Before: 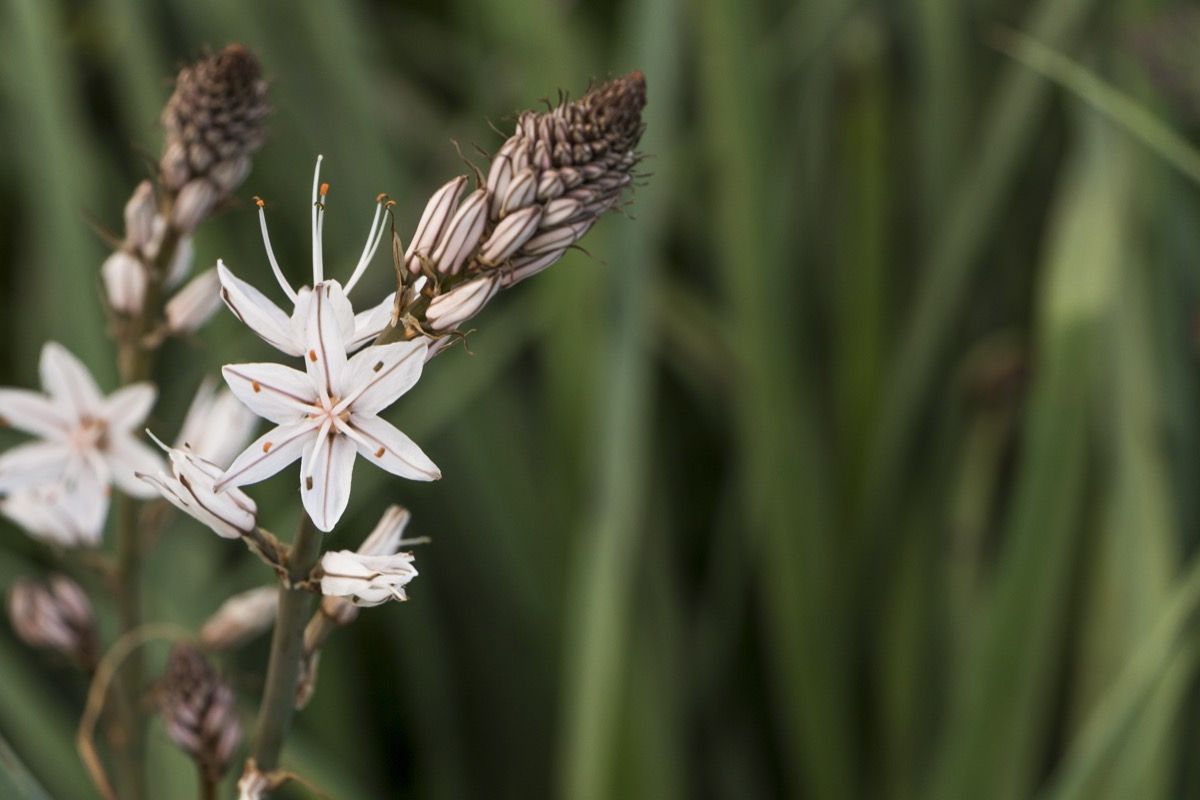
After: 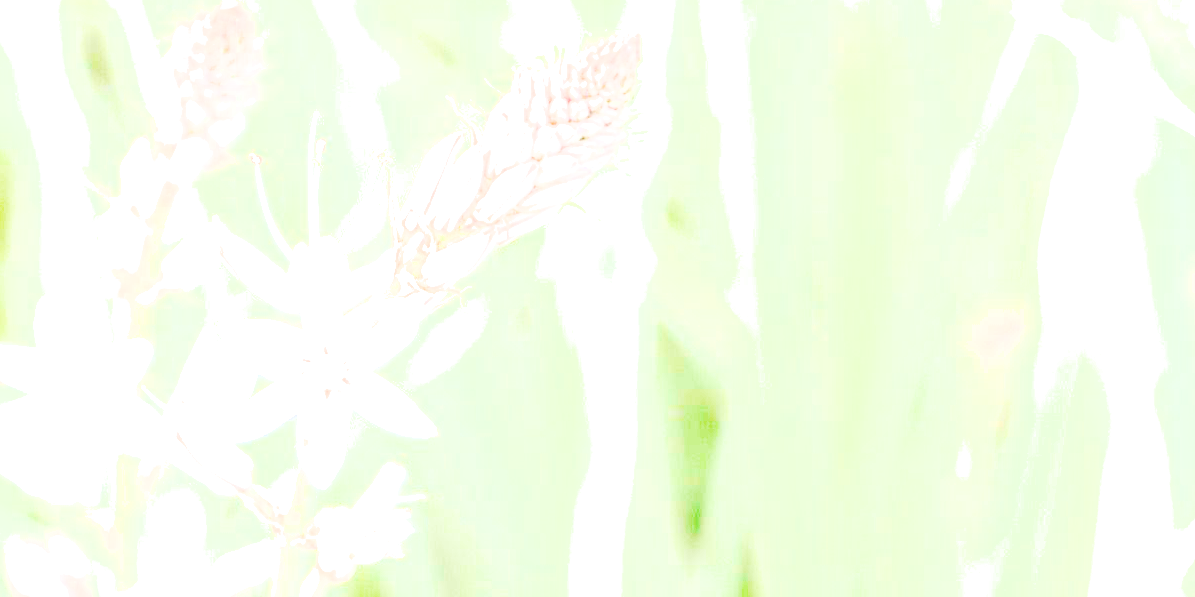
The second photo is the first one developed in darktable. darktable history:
color balance: mode lift, gamma, gain (sRGB), lift [1, 0.99, 1.01, 0.992], gamma [1, 1.037, 0.974, 0.963]
exposure: exposure 8 EV, compensate highlight preservation false
crop: left 0.387%, top 5.469%, bottom 19.809%
filmic rgb: black relative exposure -16 EV, white relative exposure 6.92 EV, hardness 4.7
